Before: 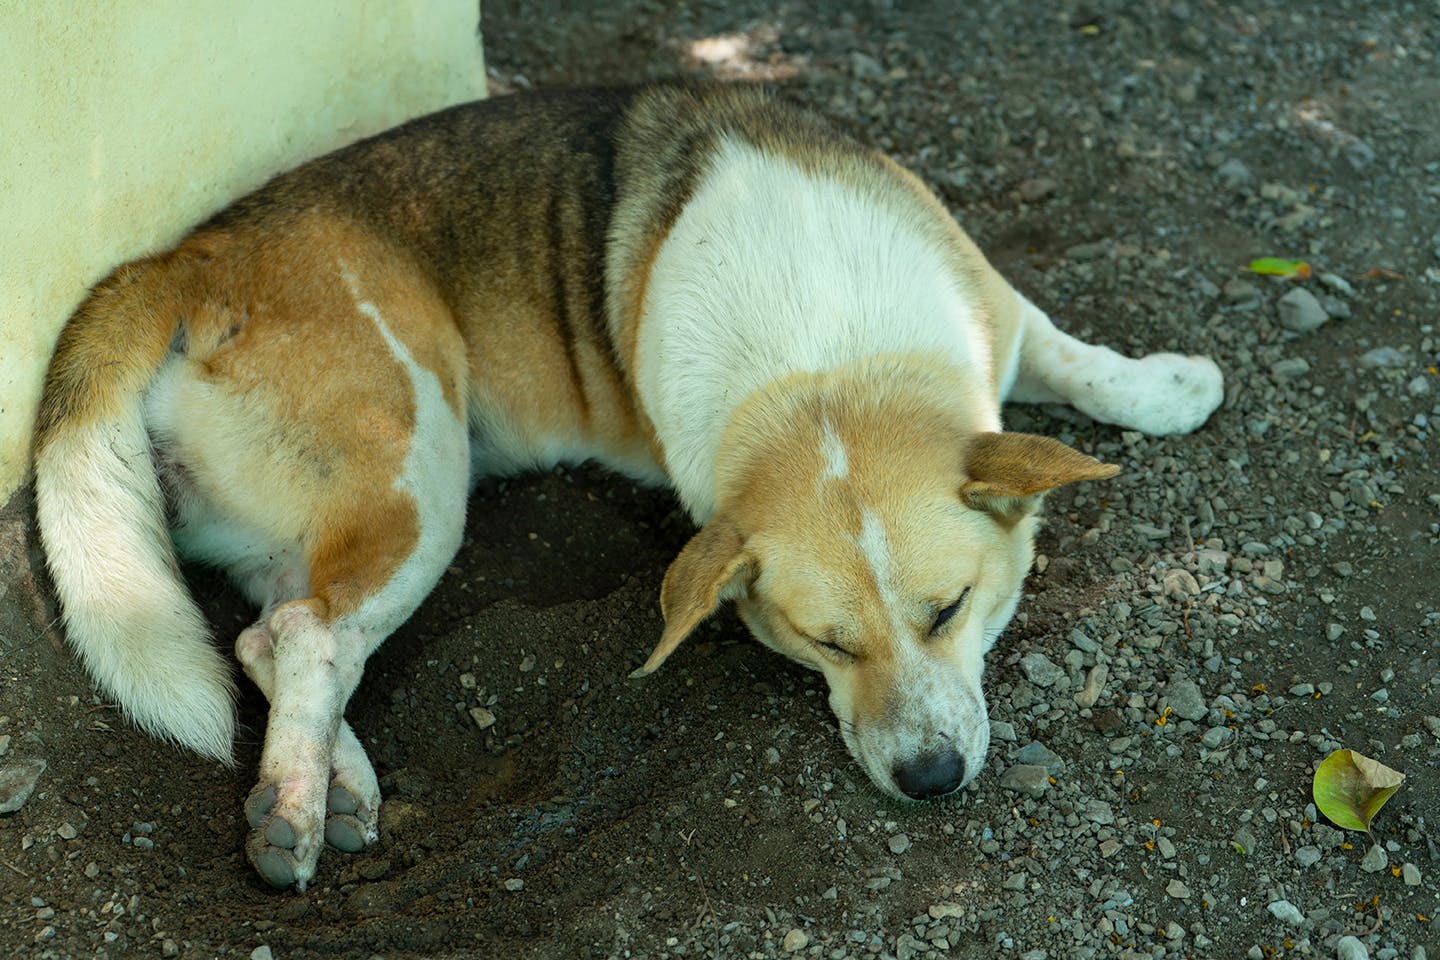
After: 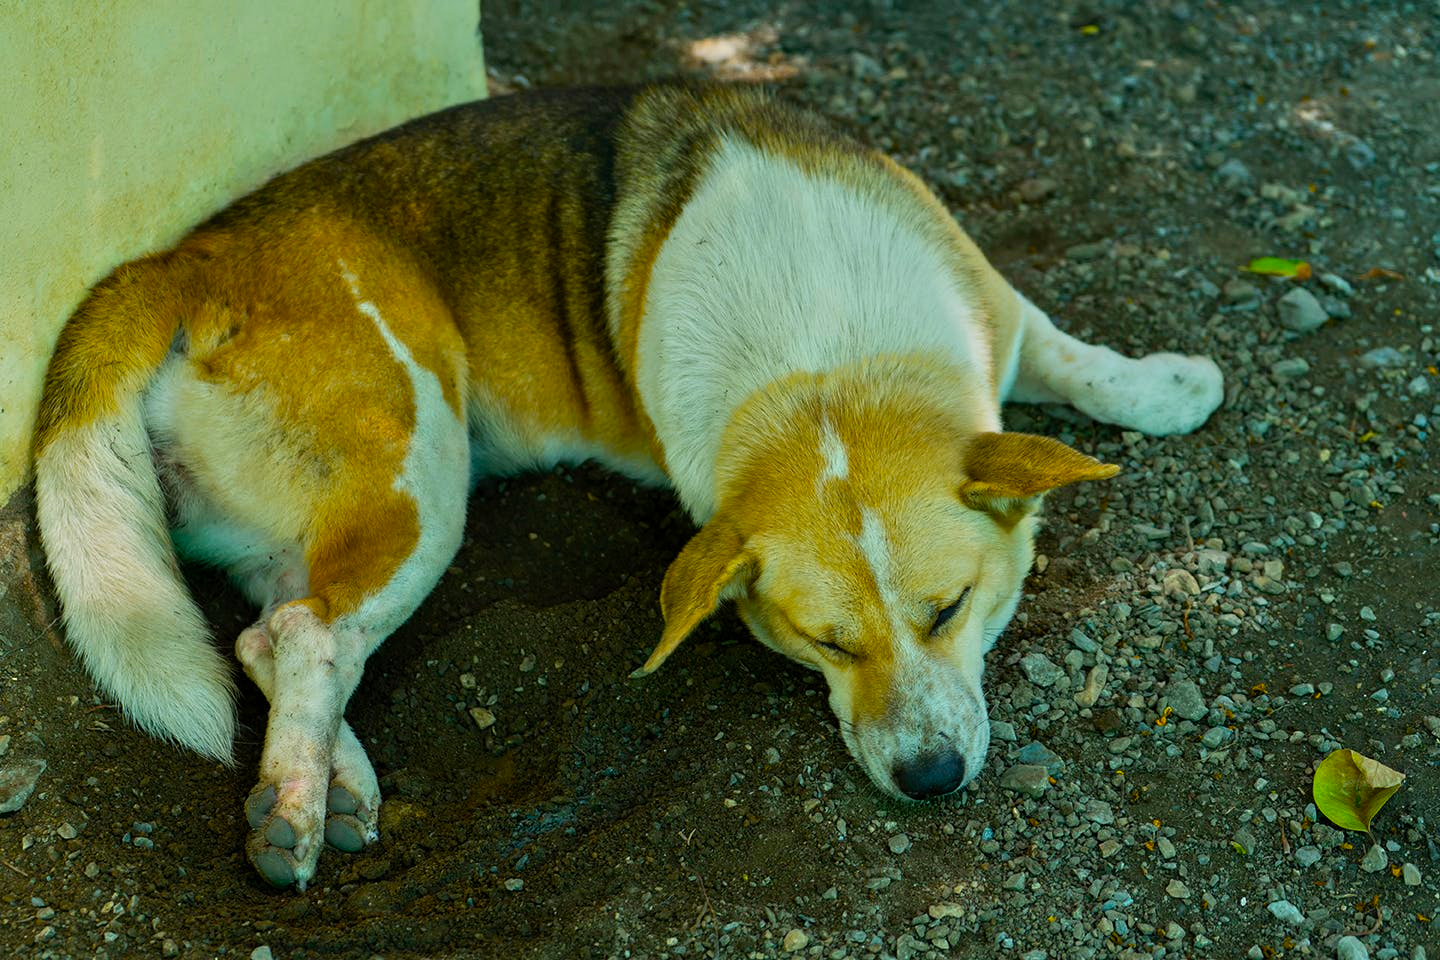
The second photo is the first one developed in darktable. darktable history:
color balance rgb: linear chroma grading › global chroma 9%, perceptual saturation grading › global saturation 36%, perceptual saturation grading › shadows 35%, perceptual brilliance grading › global brilliance 15%, perceptual brilliance grading › shadows -35%, global vibrance 15%
tone equalizer: -8 EV -0.002 EV, -7 EV 0.005 EV, -6 EV -0.008 EV, -5 EV 0.007 EV, -4 EV -0.042 EV, -3 EV -0.233 EV, -2 EV -0.662 EV, -1 EV -0.983 EV, +0 EV -0.969 EV, smoothing diameter 2%, edges refinement/feathering 20, mask exposure compensation -1.57 EV, filter diffusion 5
